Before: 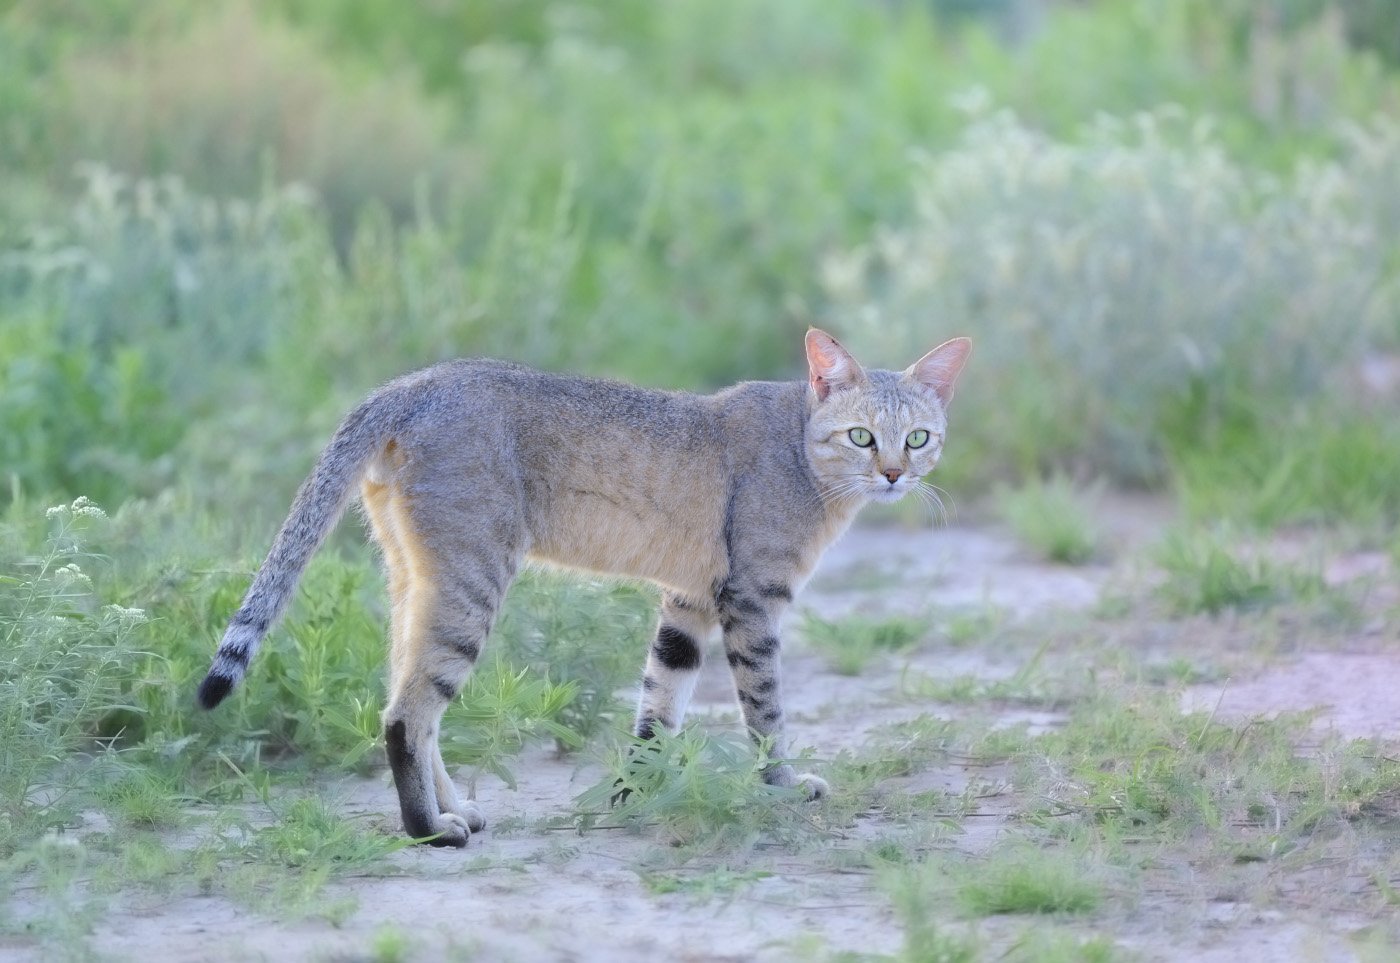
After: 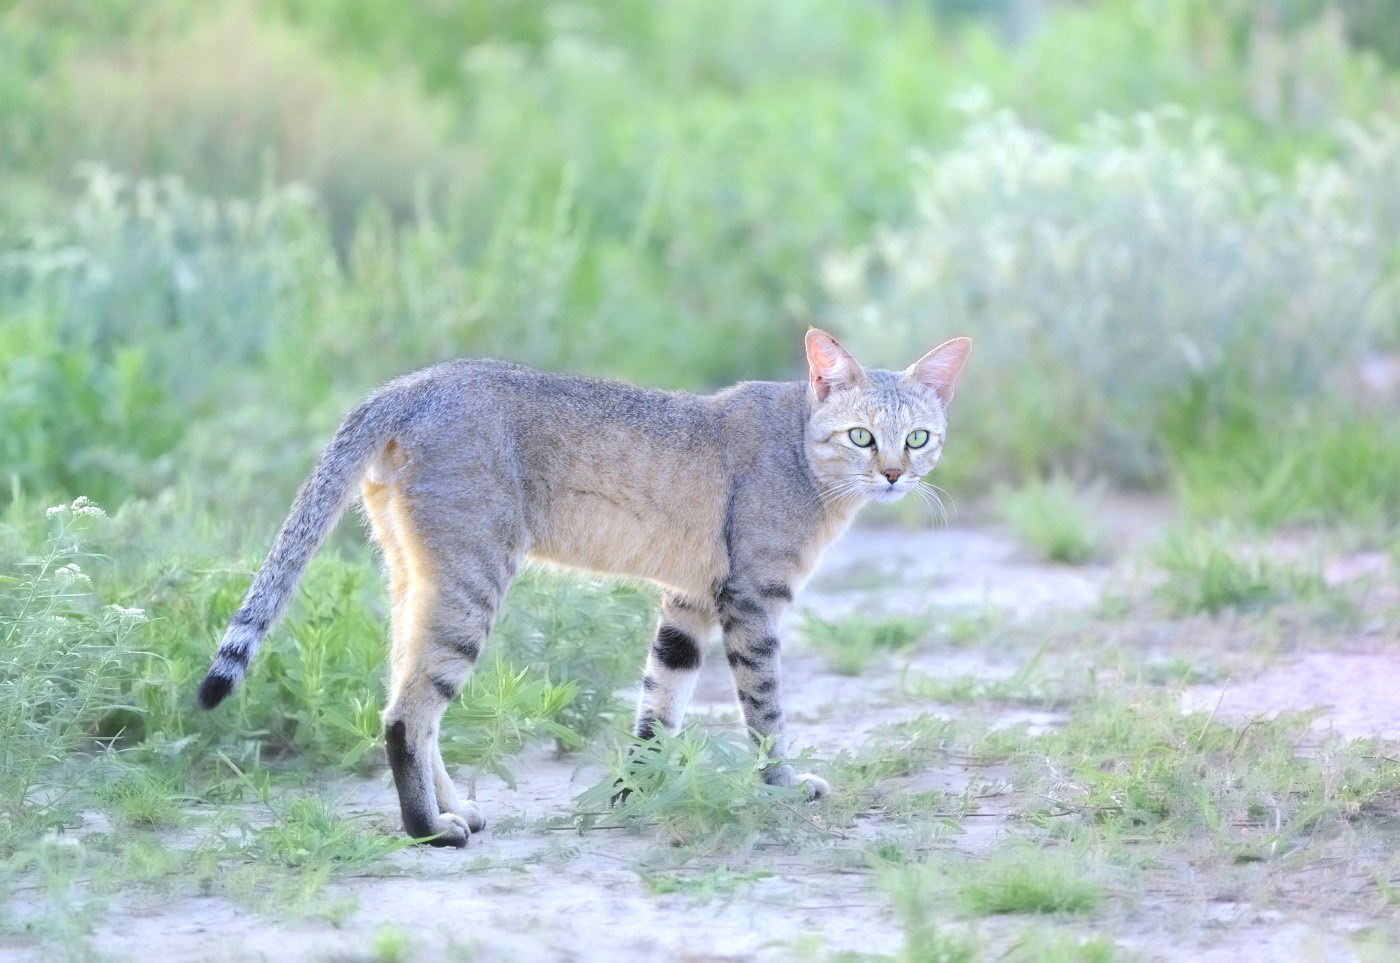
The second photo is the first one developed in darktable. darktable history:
exposure: exposure 0.49 EV, compensate highlight preservation false
